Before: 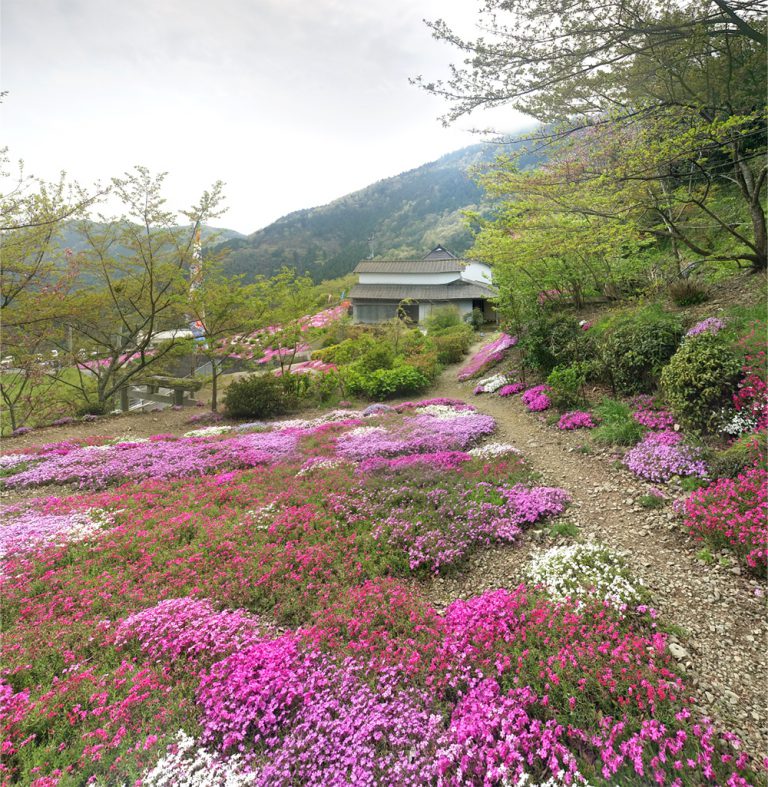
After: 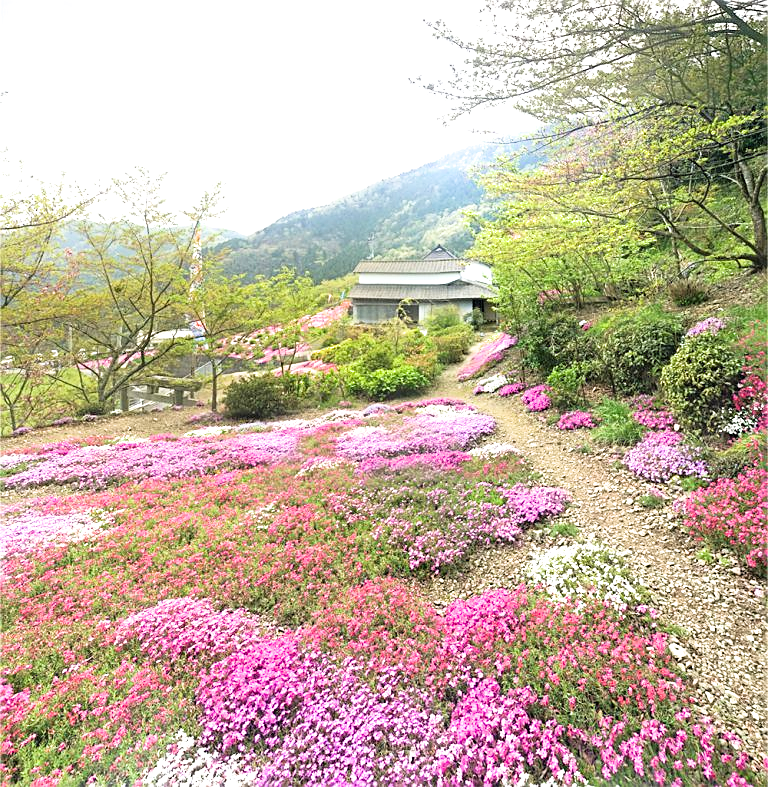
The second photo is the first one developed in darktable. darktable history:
filmic rgb: black relative exposure -9.5 EV, white relative exposure 3.02 EV, hardness 6.12
sharpen: on, module defaults
exposure: black level correction 0, exposure 1.173 EV, compensate exposure bias true, compensate highlight preservation false
